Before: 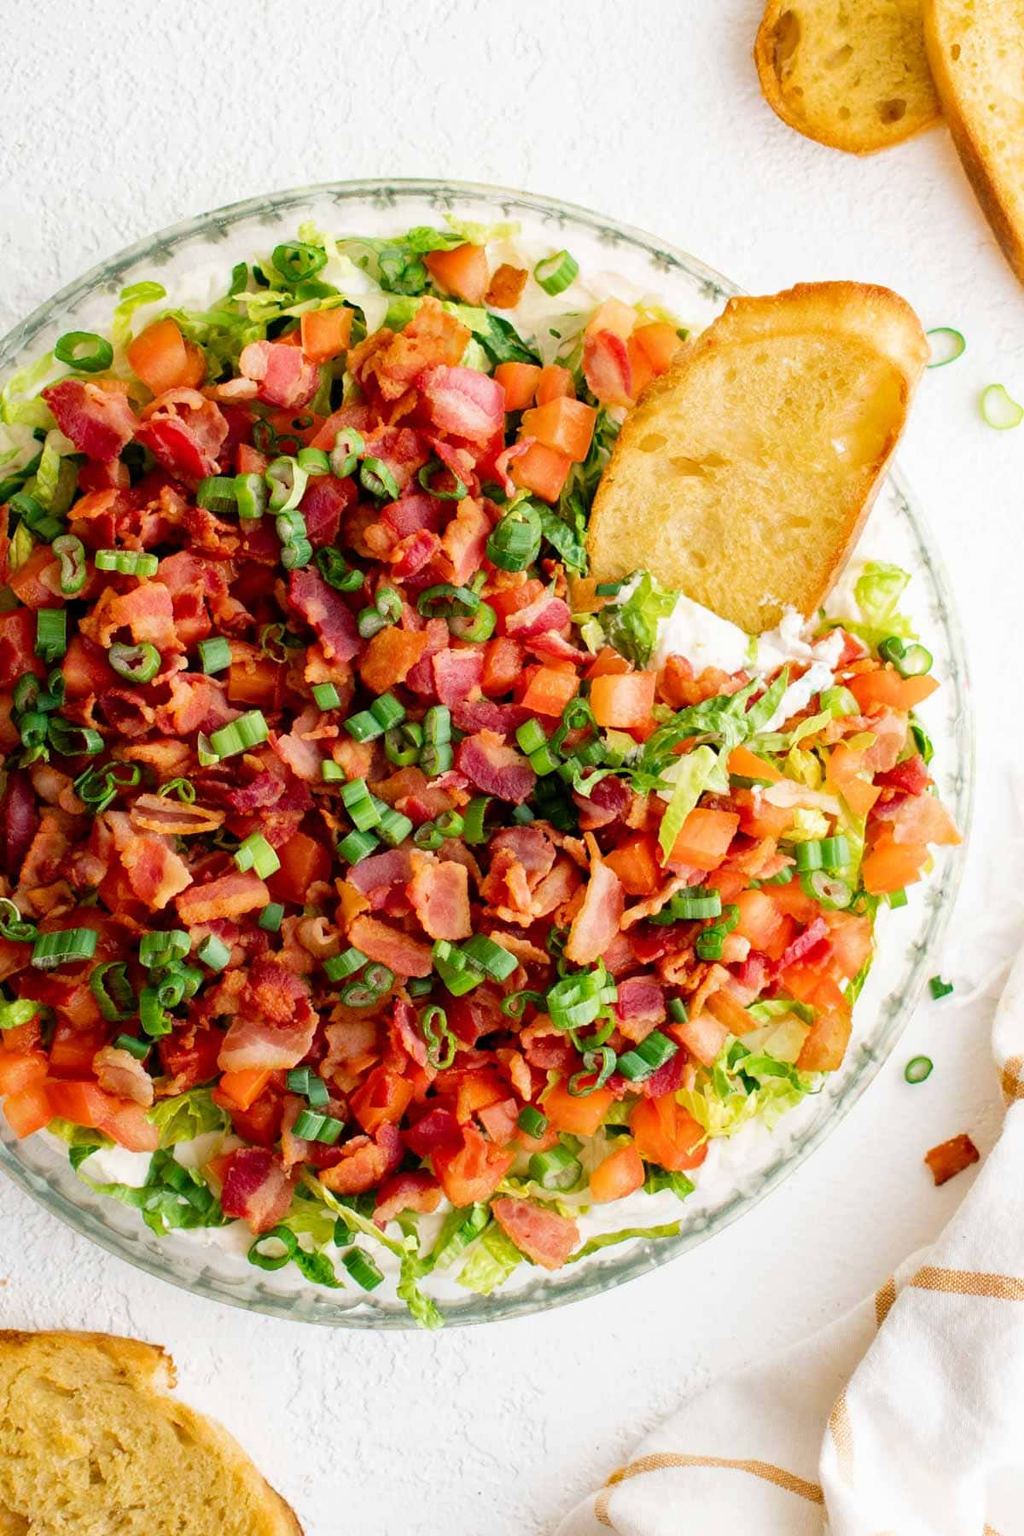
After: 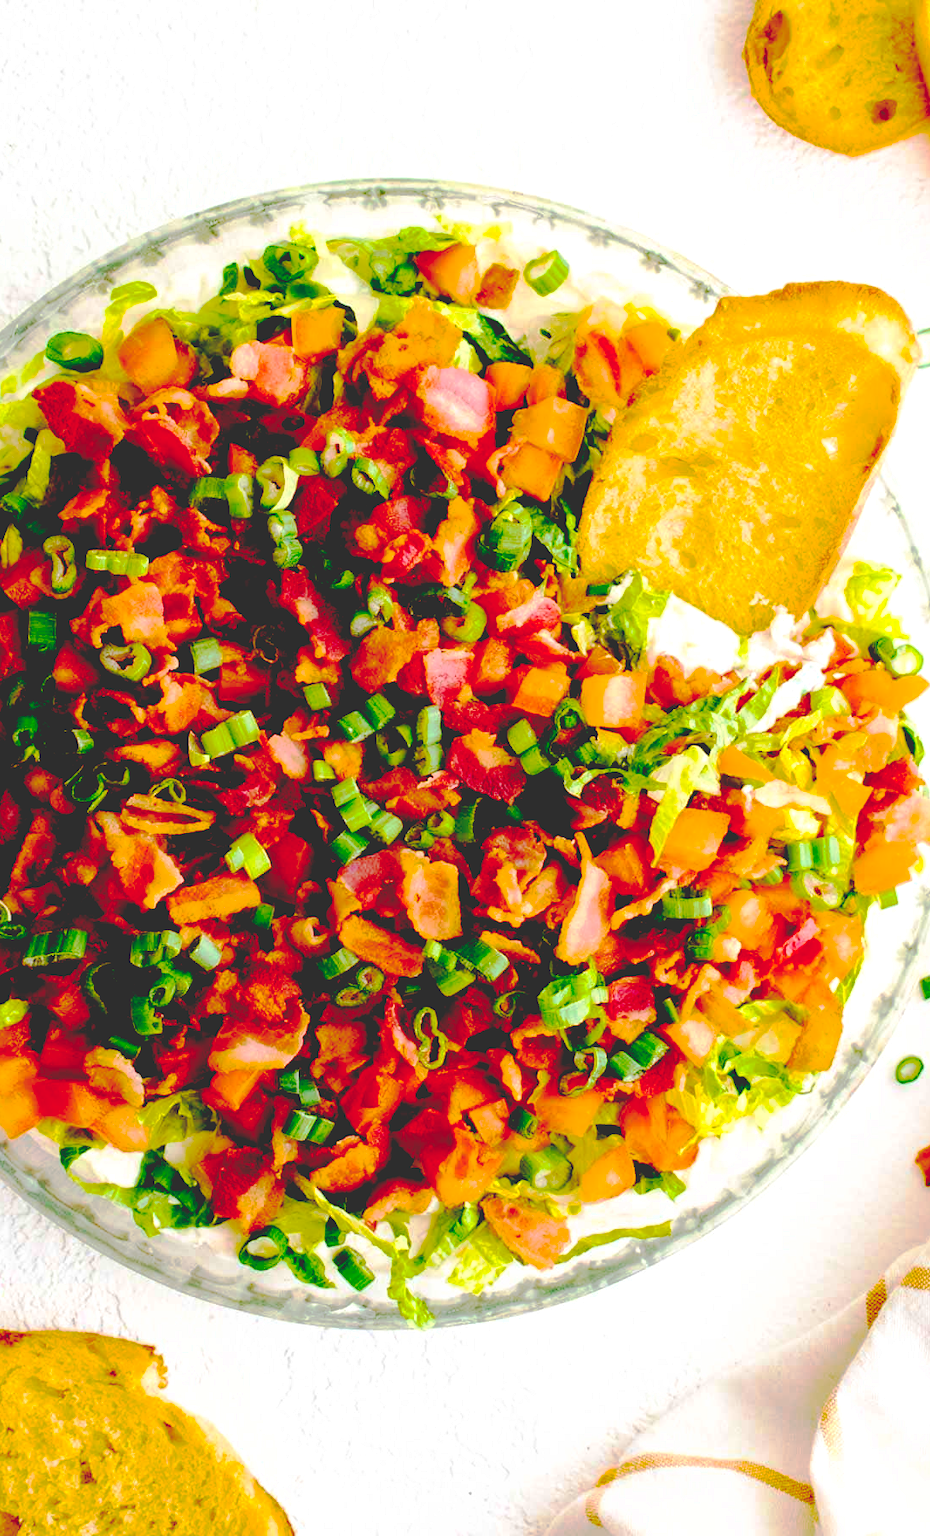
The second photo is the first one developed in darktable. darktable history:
crop and rotate: left 0.953%, right 8.209%
base curve: curves: ch0 [(0.065, 0.026) (0.236, 0.358) (0.53, 0.546) (0.777, 0.841) (0.924, 0.992)], preserve colors none
color balance rgb: shadows lift › luminance -10.126%, perceptual saturation grading › global saturation 19.341%, global vibrance 35.434%, contrast 9.356%
